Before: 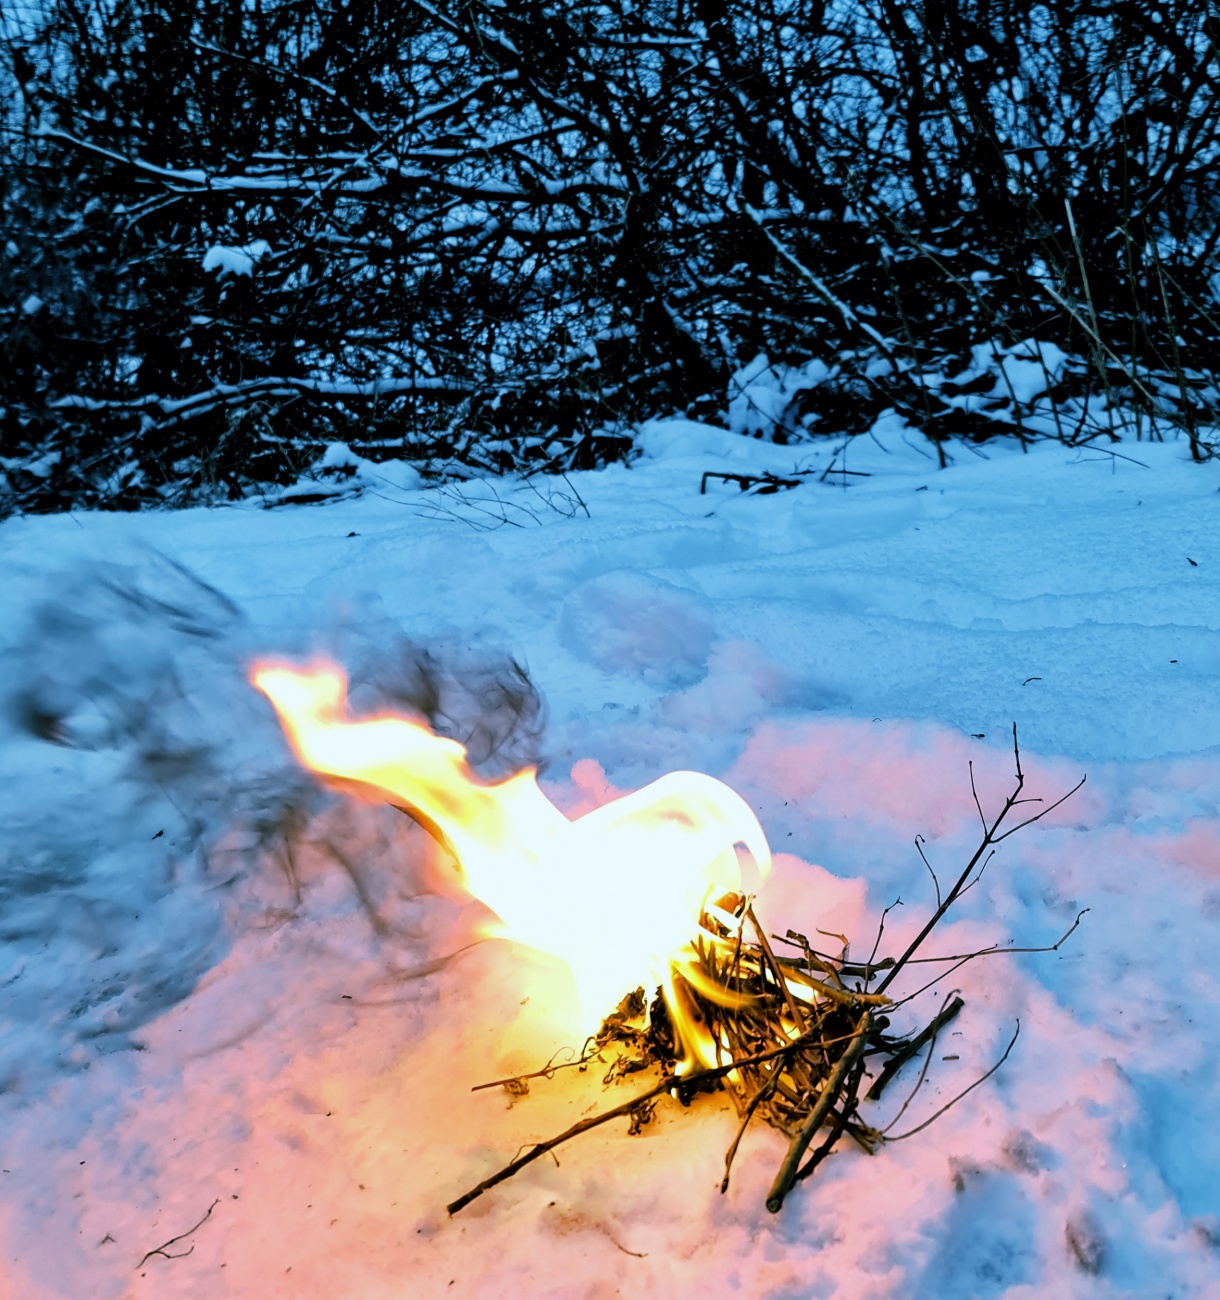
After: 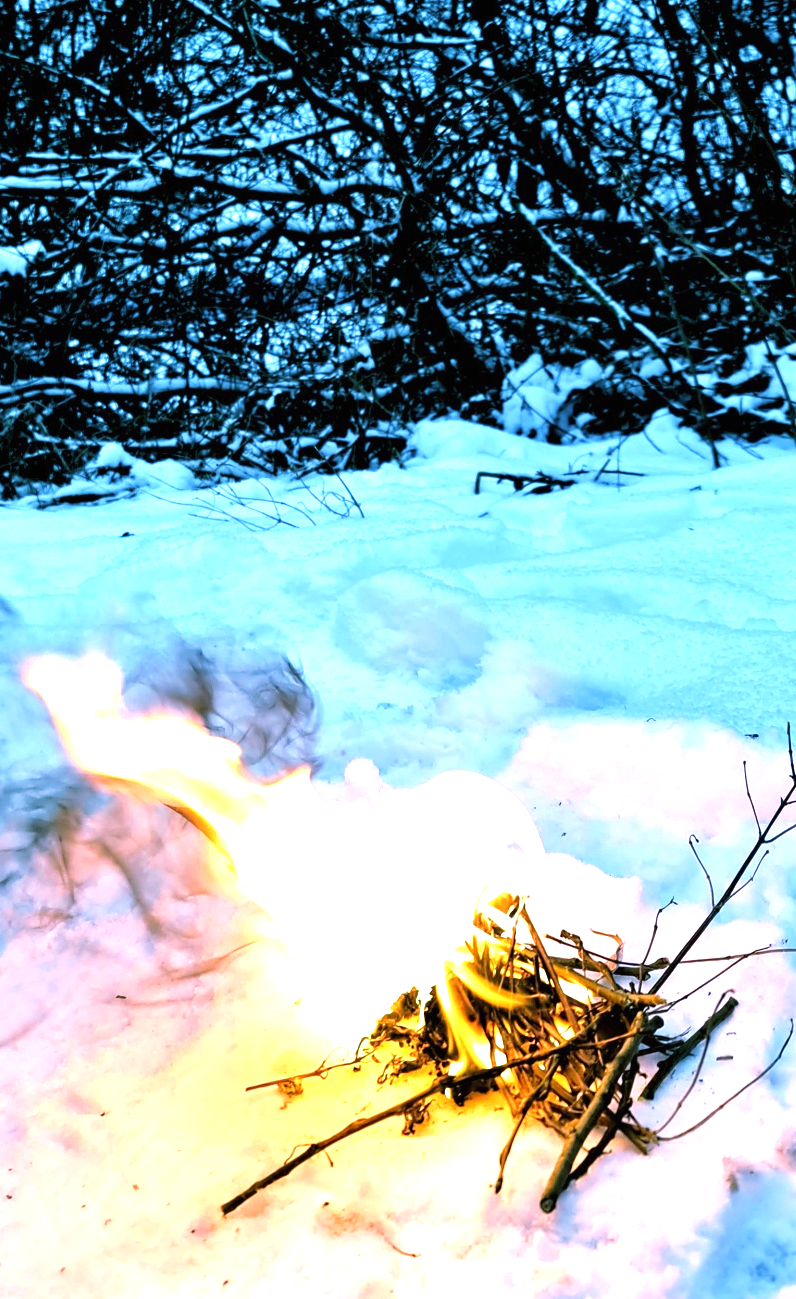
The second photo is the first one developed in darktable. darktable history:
exposure: black level correction 0, exposure 1.2 EV, compensate highlight preservation false
velvia: on, module defaults
crop and rotate: left 18.531%, right 16.177%
